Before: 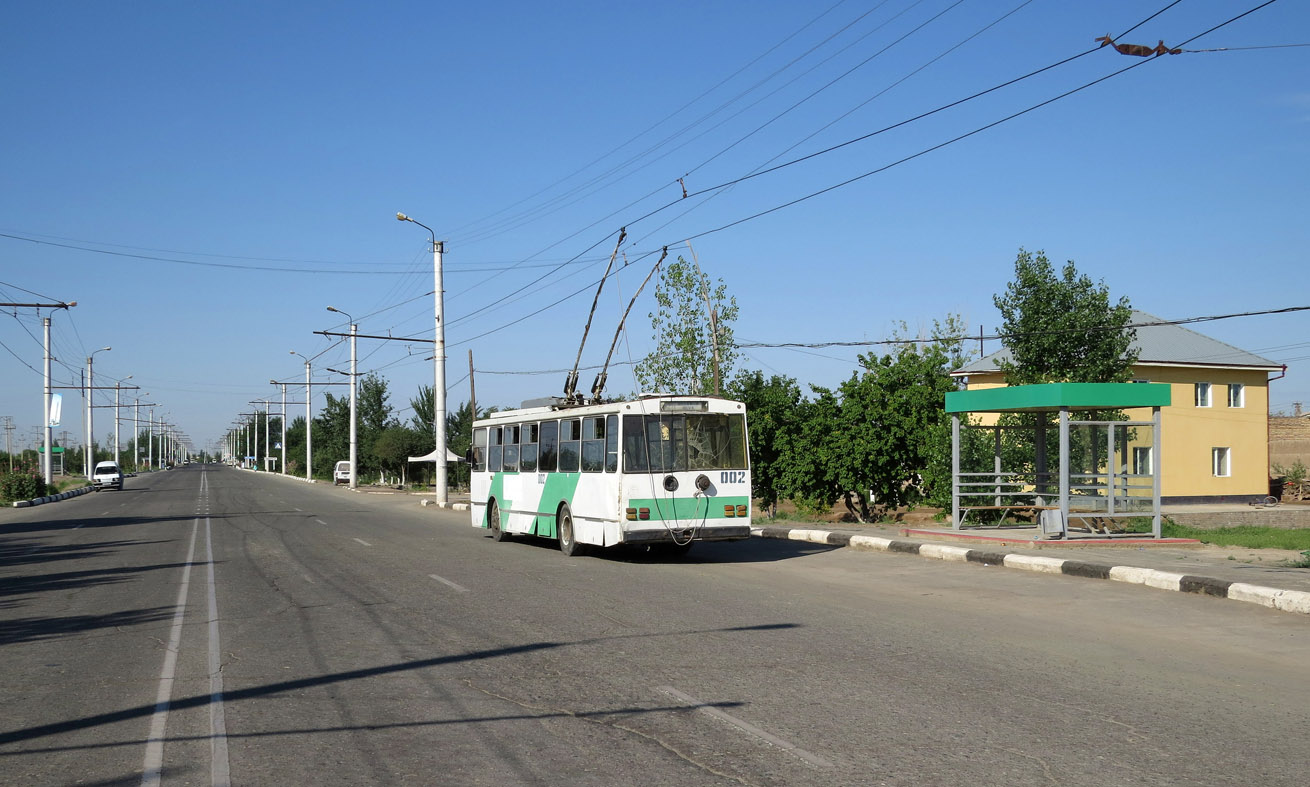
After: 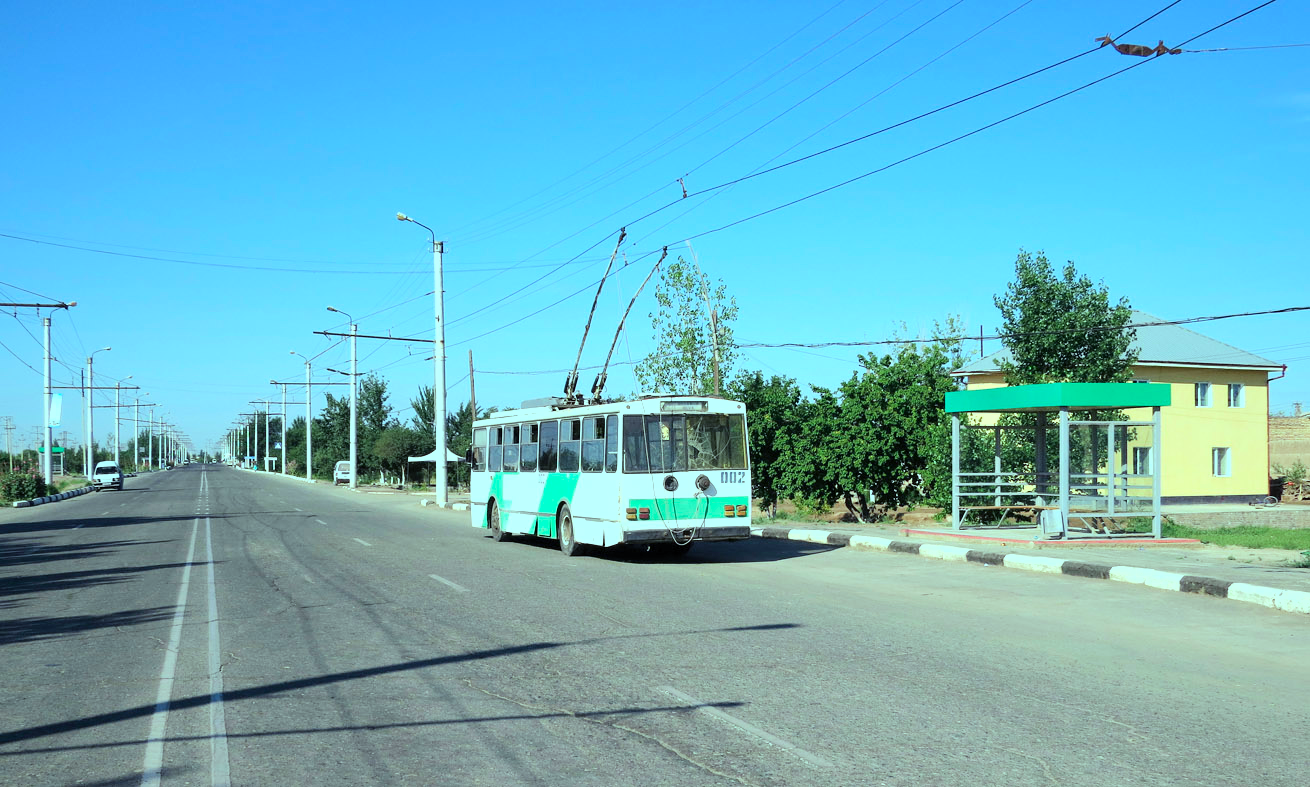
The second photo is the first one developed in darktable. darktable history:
tone curve: curves: ch0 [(0, 0) (0.55, 0.716) (0.841, 0.969)]
color balance rgb: shadows lift › chroma 7.23%, shadows lift › hue 246.48°, highlights gain › chroma 5.38%, highlights gain › hue 196.93°, white fulcrum 1 EV
